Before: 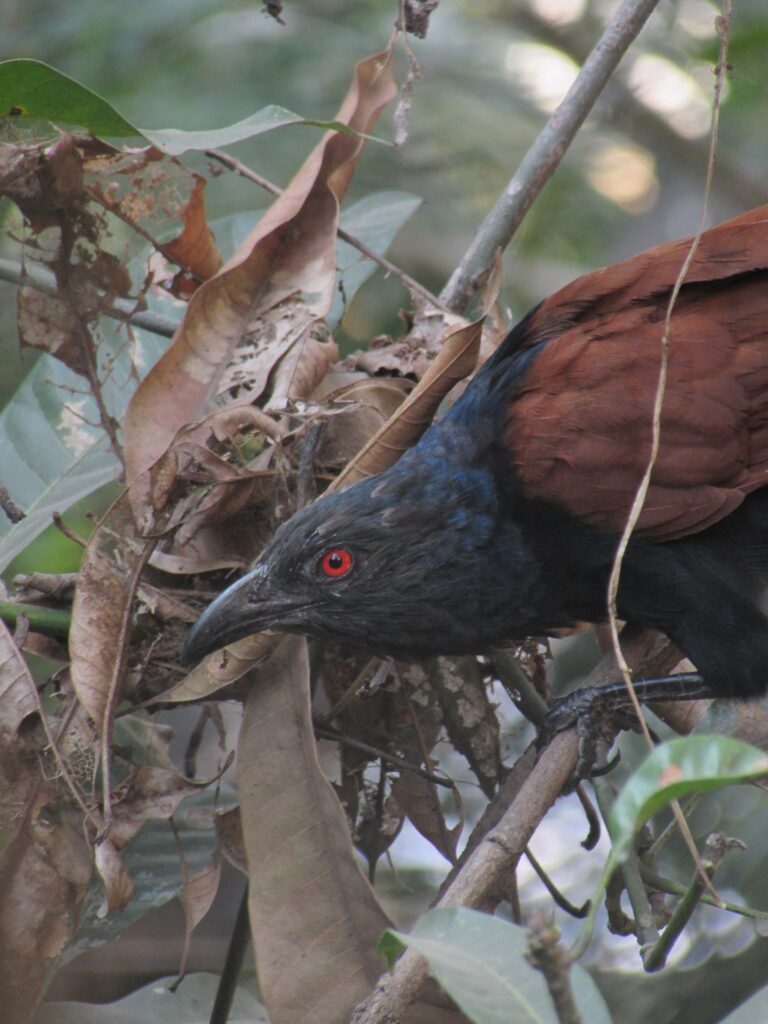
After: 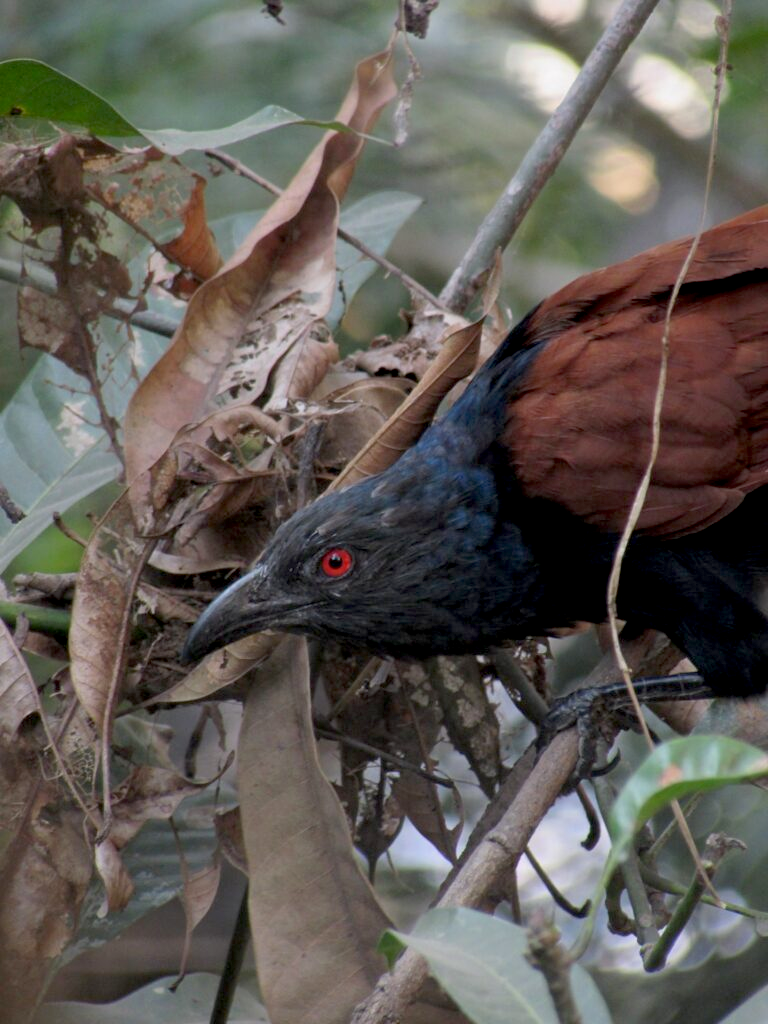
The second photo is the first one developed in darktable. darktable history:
exposure: black level correction 0.018, exposure -0.005 EV, compensate exposure bias true, compensate highlight preservation false
